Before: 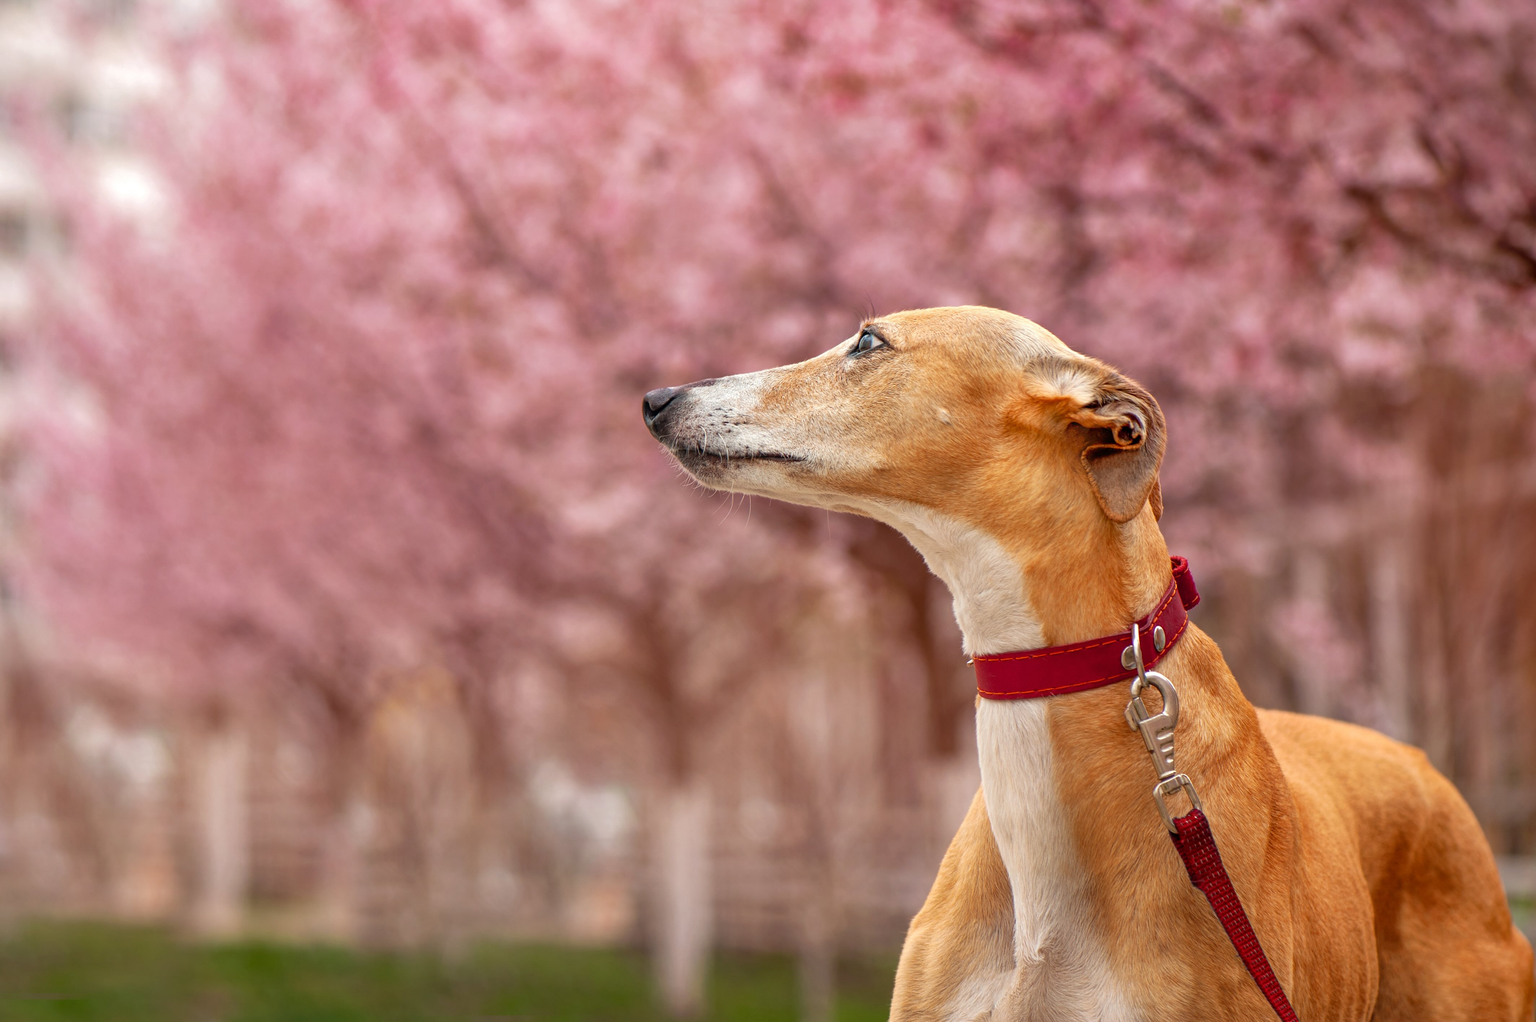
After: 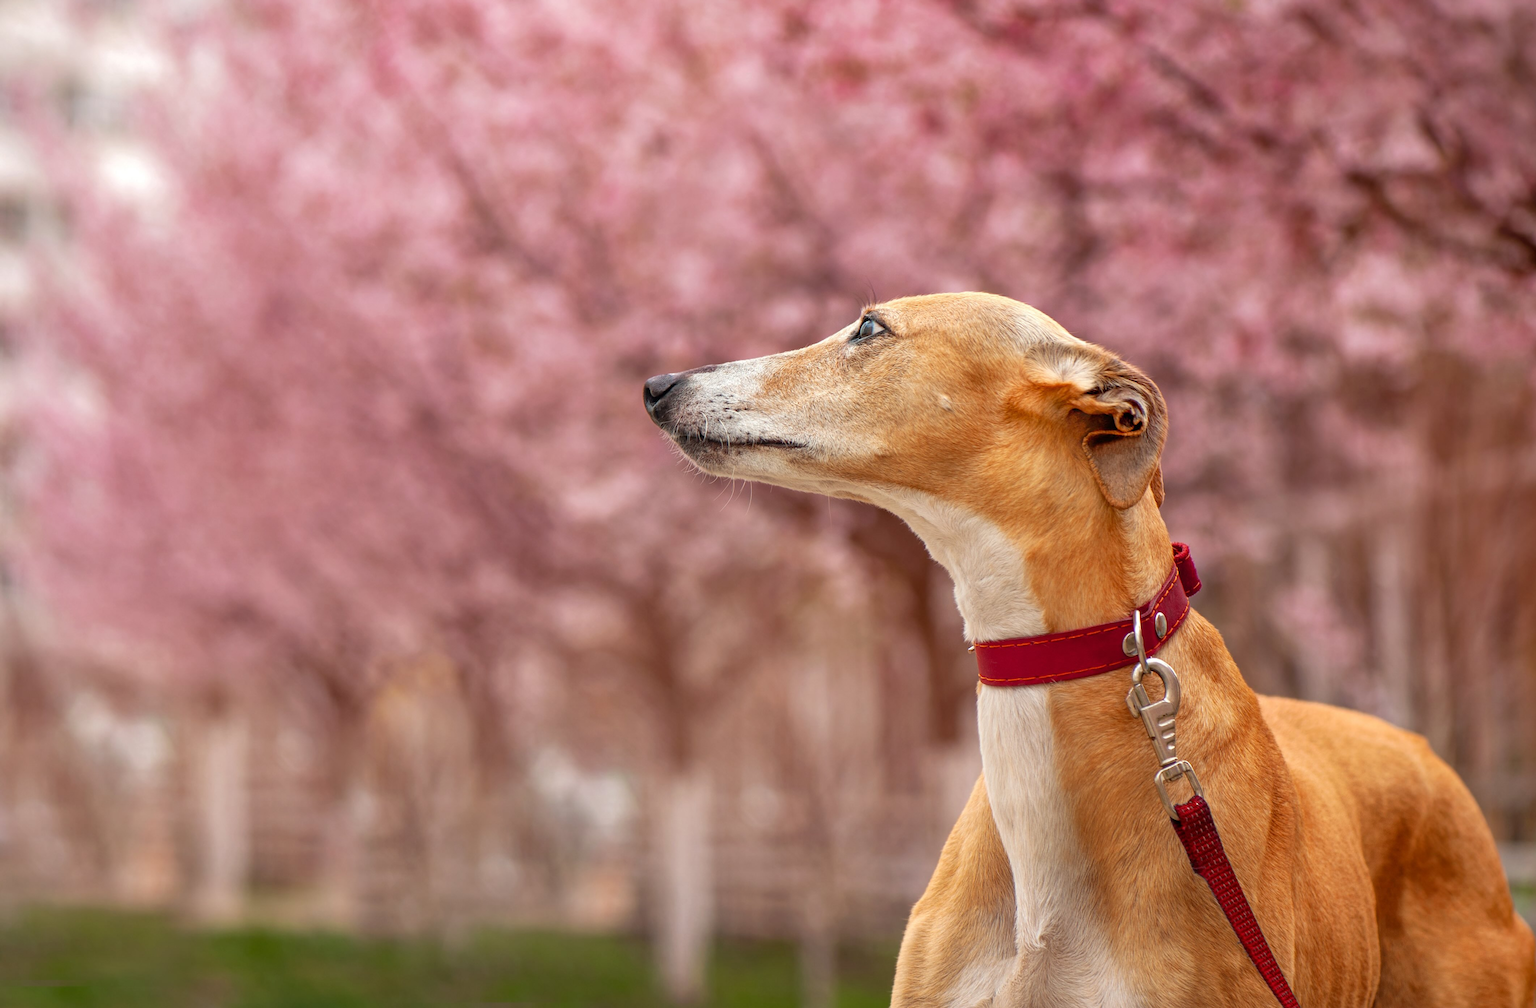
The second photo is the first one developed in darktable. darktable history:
crop: top 1.446%, right 0.088%
